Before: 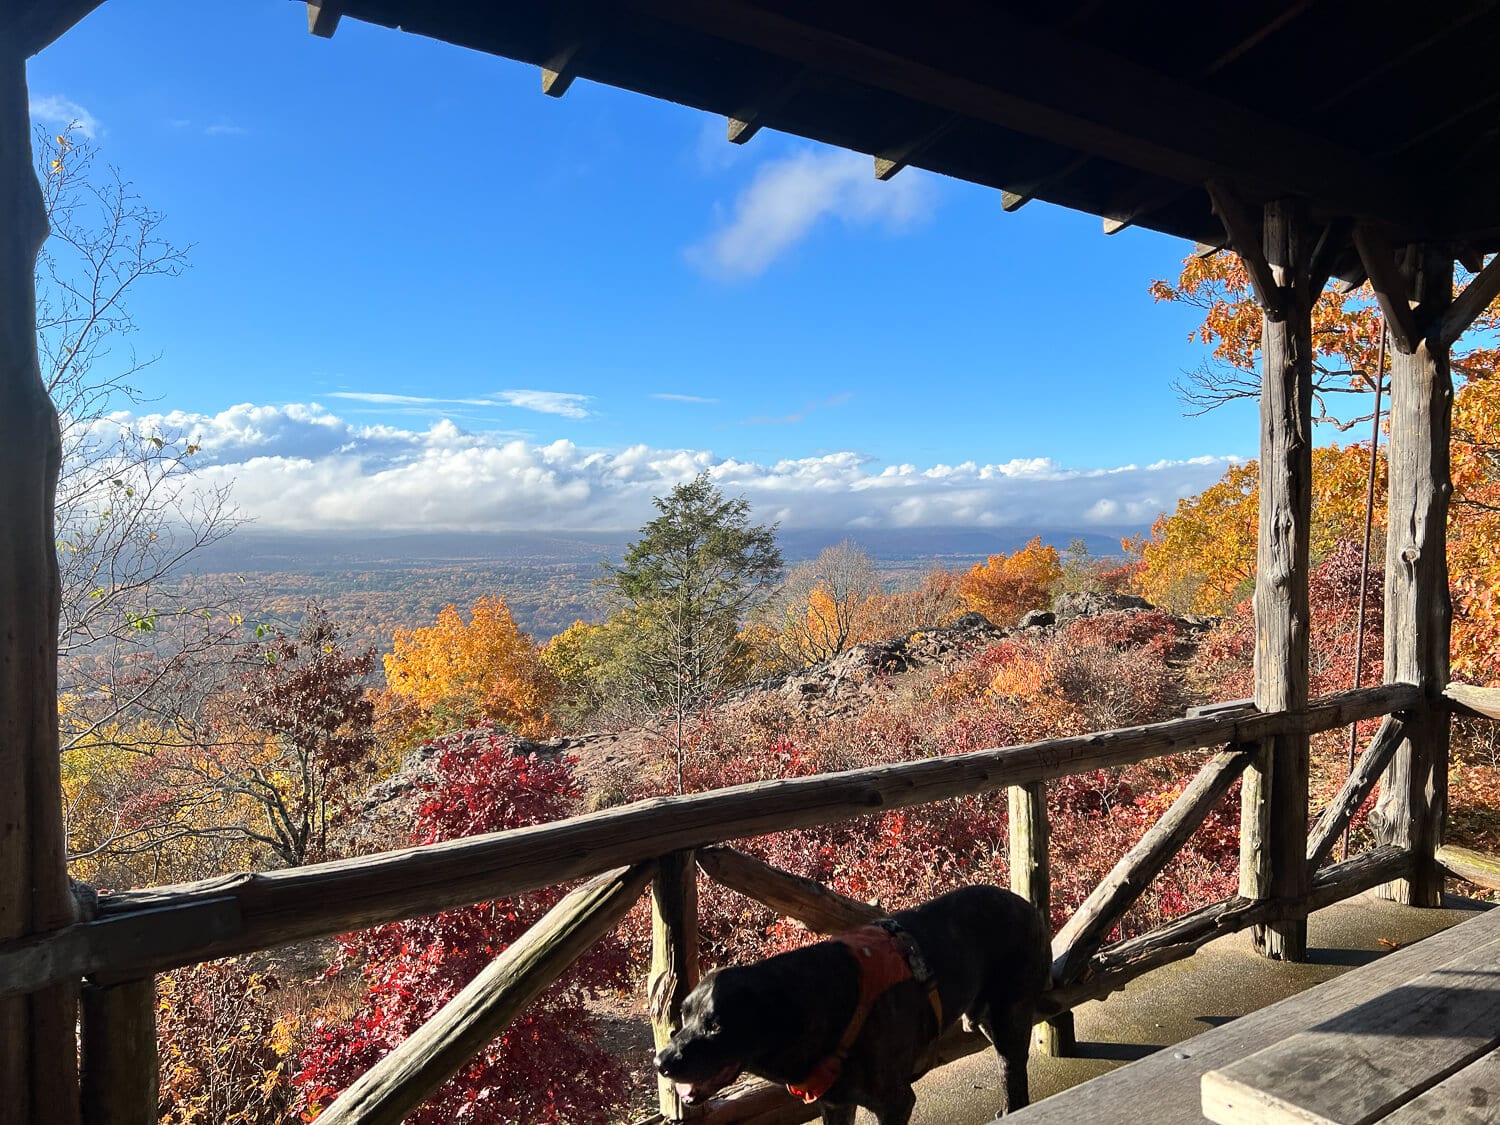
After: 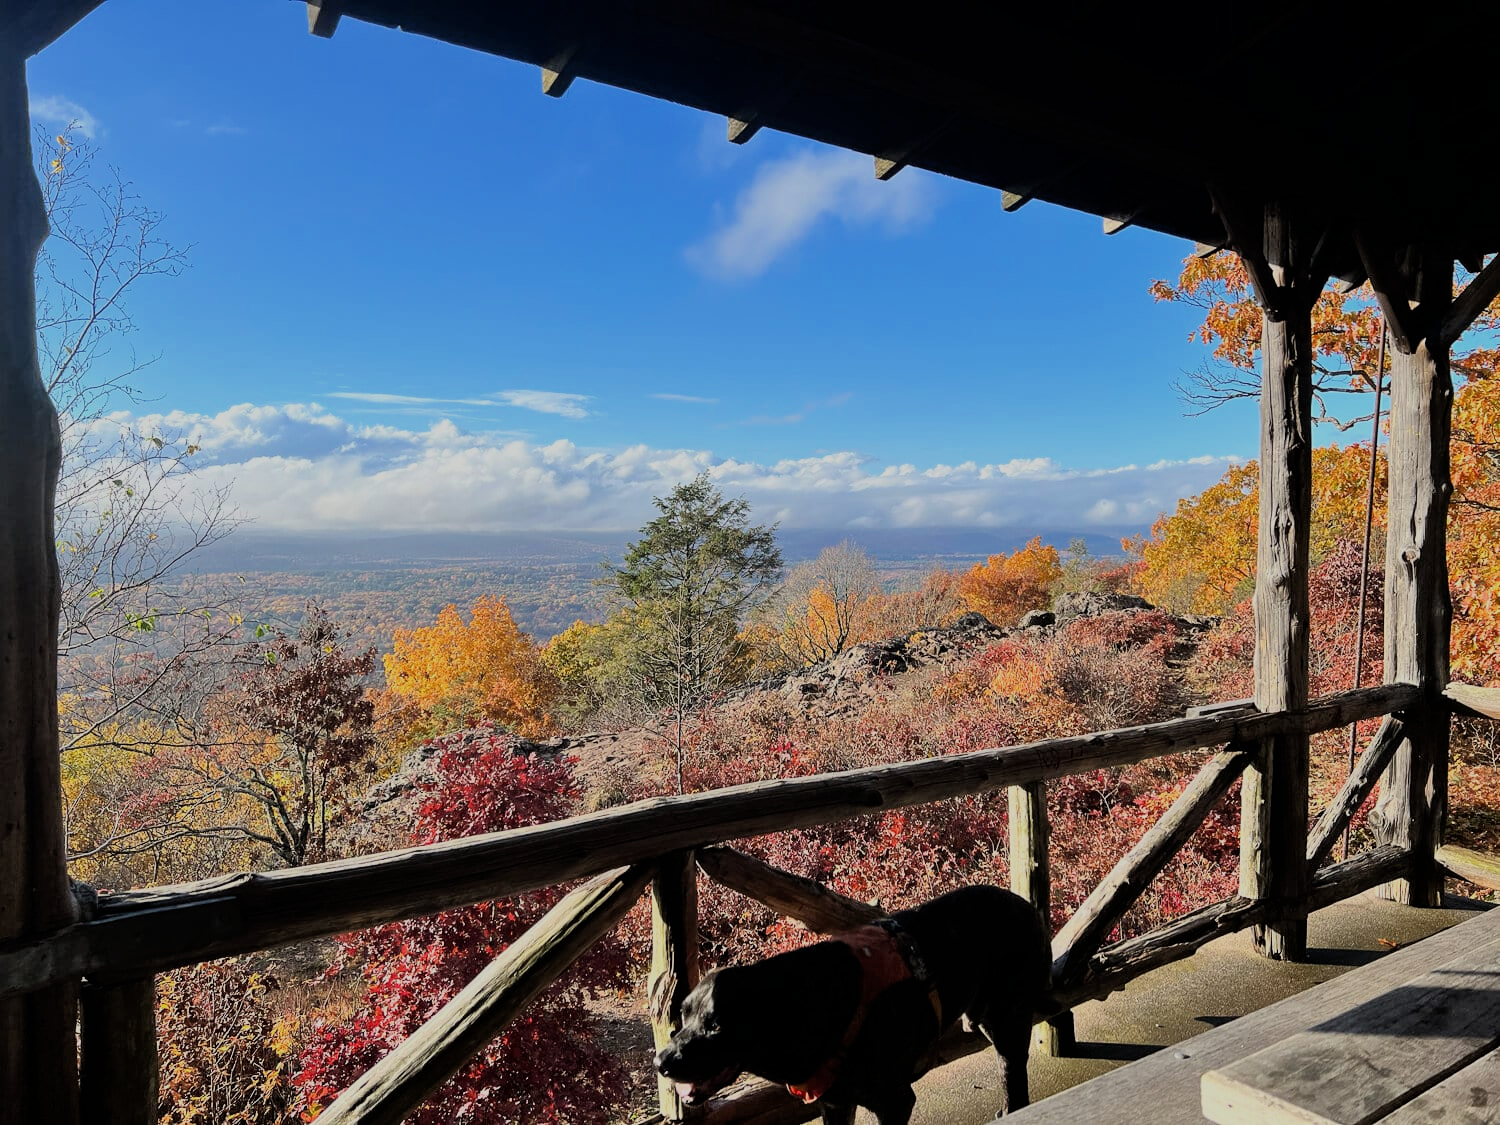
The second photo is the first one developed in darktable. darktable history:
filmic rgb: black relative exposure -7.22 EV, white relative exposure 5.35 EV, hardness 3.02, color science v6 (2022), iterations of high-quality reconstruction 0
